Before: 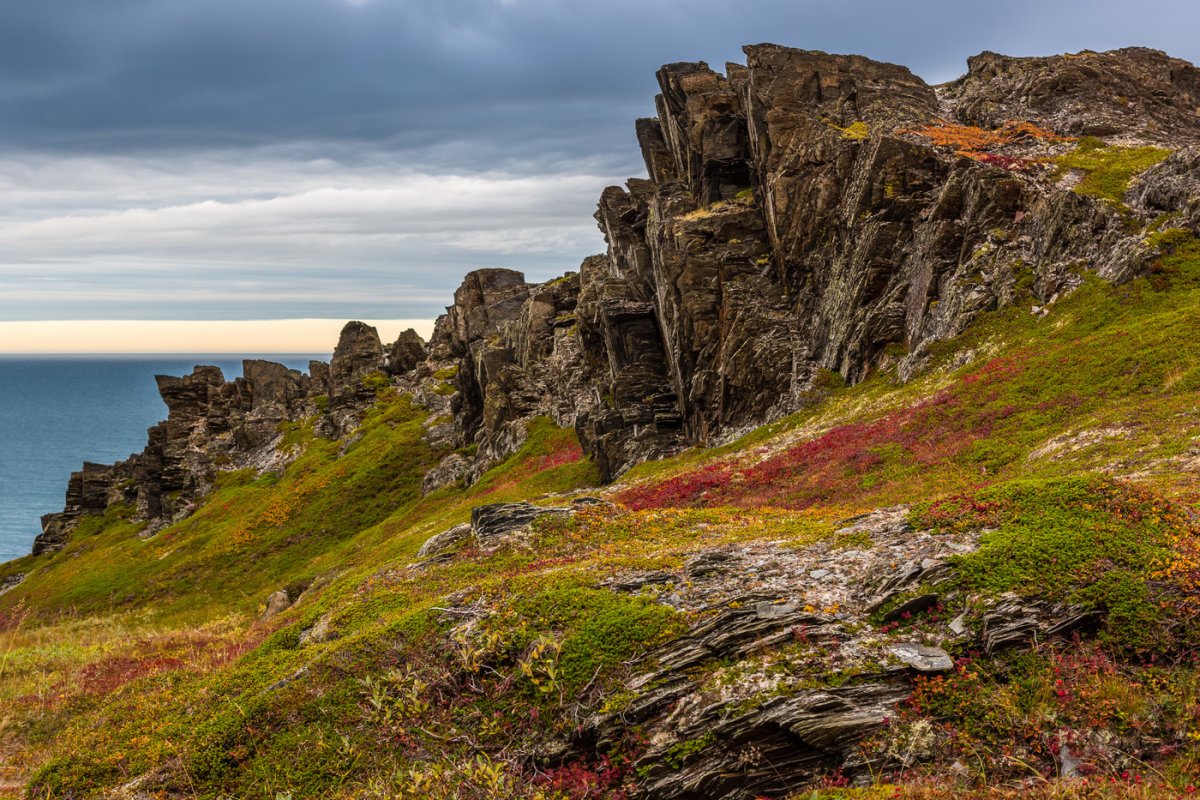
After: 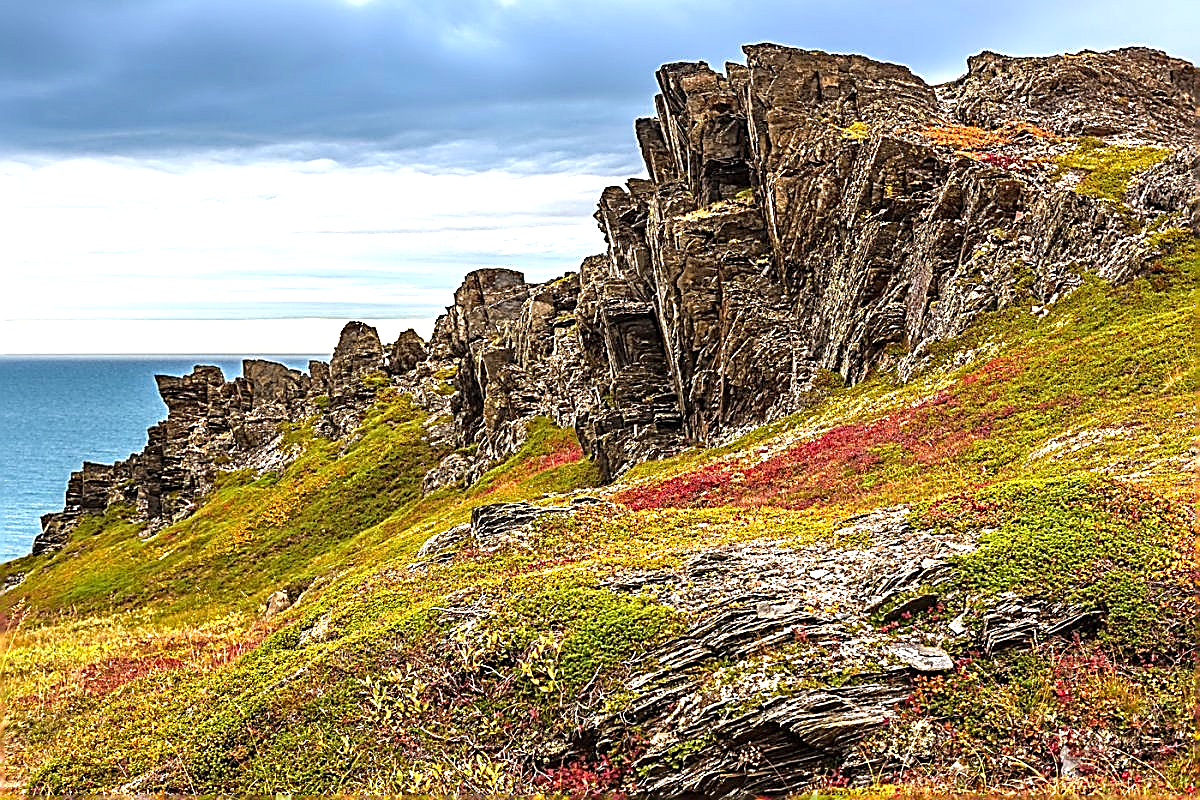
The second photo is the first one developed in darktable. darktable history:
haze removal: compatibility mode true, adaptive false
exposure: black level correction 0, exposure 1.2 EV, compensate exposure bias true, compensate highlight preservation false
sharpen: amount 1.868
